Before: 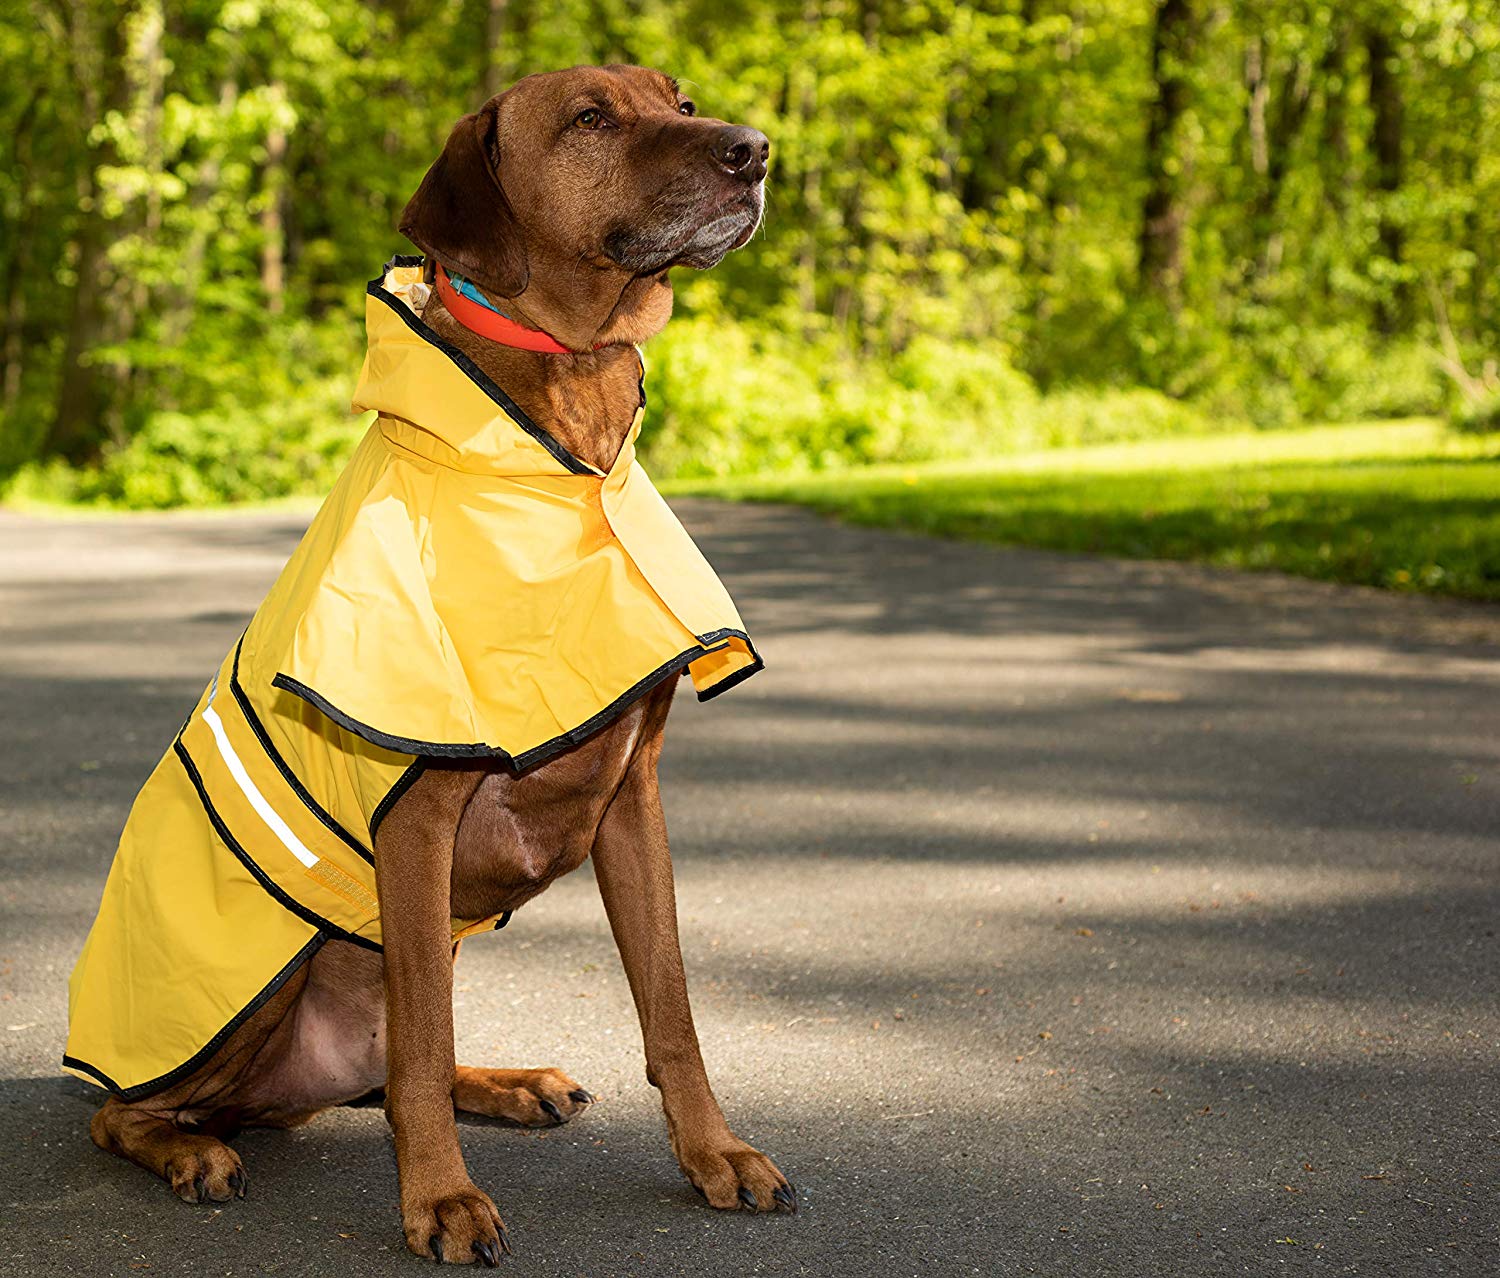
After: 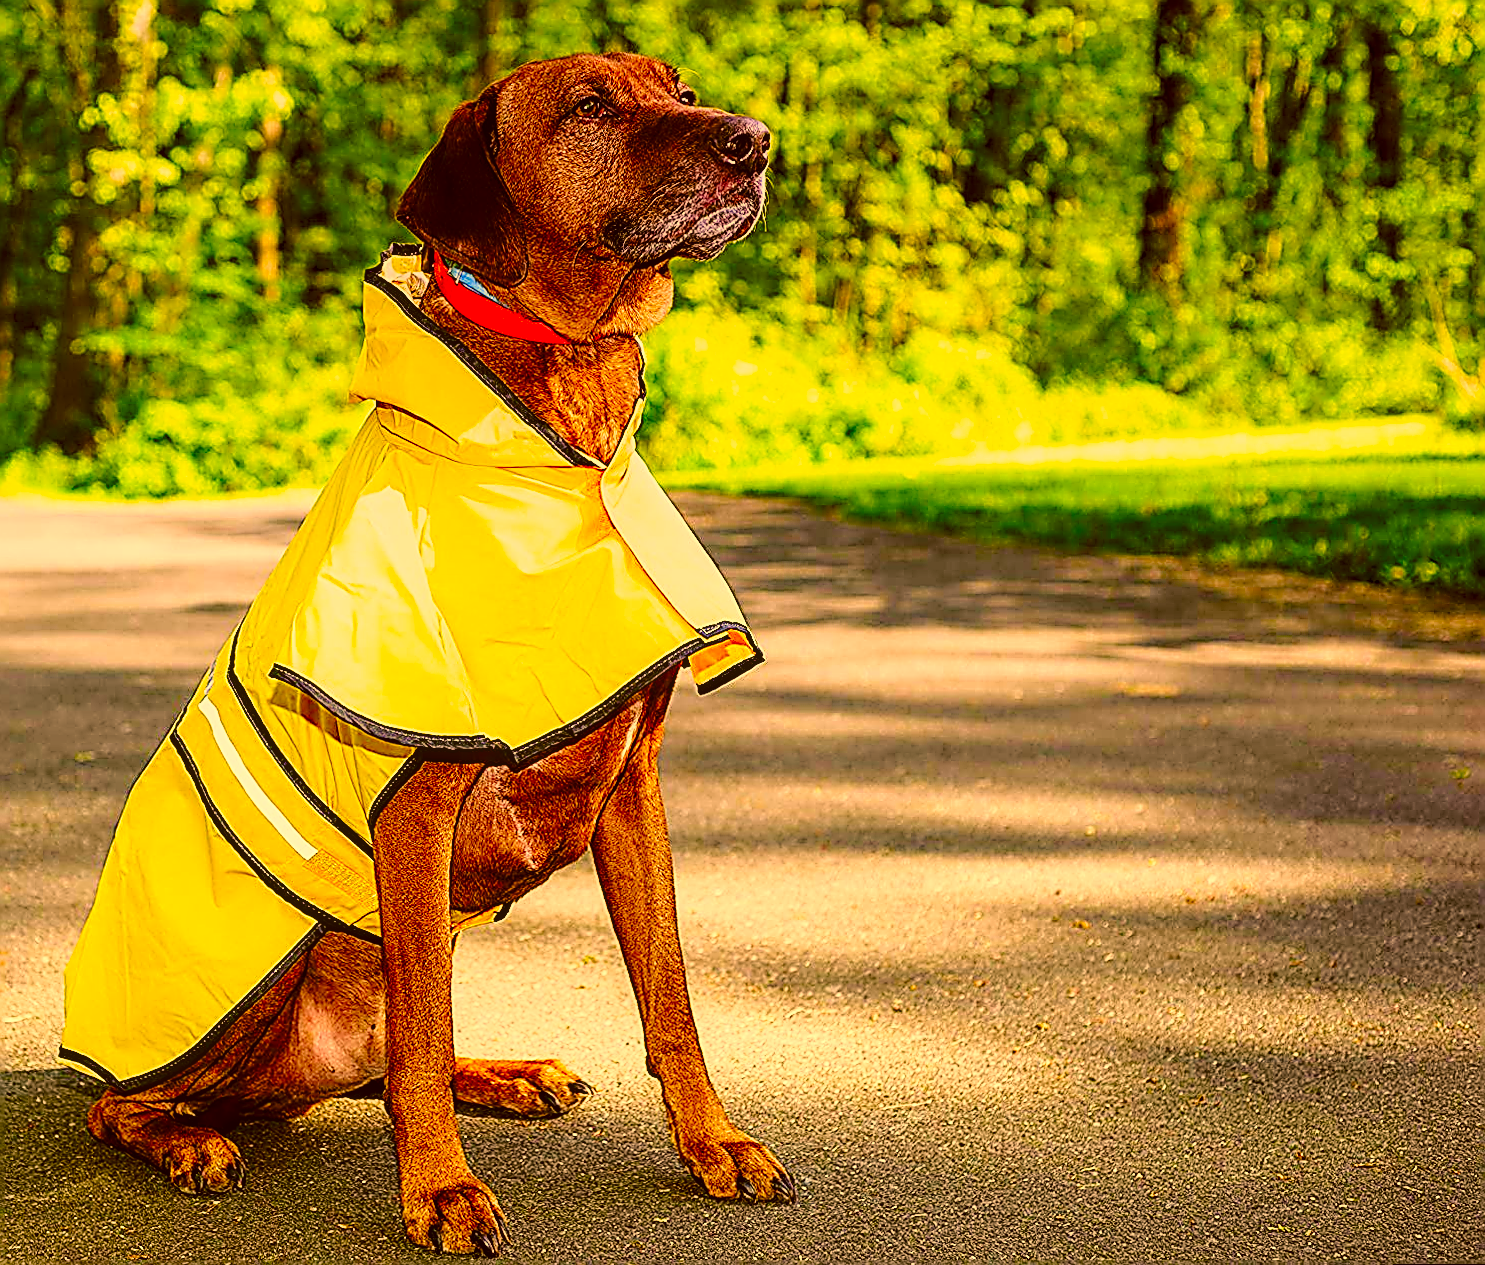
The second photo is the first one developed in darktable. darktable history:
base curve: curves: ch0 [(0, 0) (0.028, 0.03) (0.121, 0.232) (0.46, 0.748) (0.859, 0.968) (1, 1)], preserve colors none
white balance: red 0.948, green 1.02, blue 1.176
graduated density: hue 238.83°, saturation 50%
local contrast: on, module defaults
rotate and perspective: rotation 0.174°, lens shift (vertical) 0.013, lens shift (horizontal) 0.019, shear 0.001, automatic cropping original format, crop left 0.007, crop right 0.991, crop top 0.016, crop bottom 0.997
sharpen: amount 1.861
color correction: highlights a* 10.44, highlights b* 30.04, shadows a* 2.73, shadows b* 17.51, saturation 1.72
